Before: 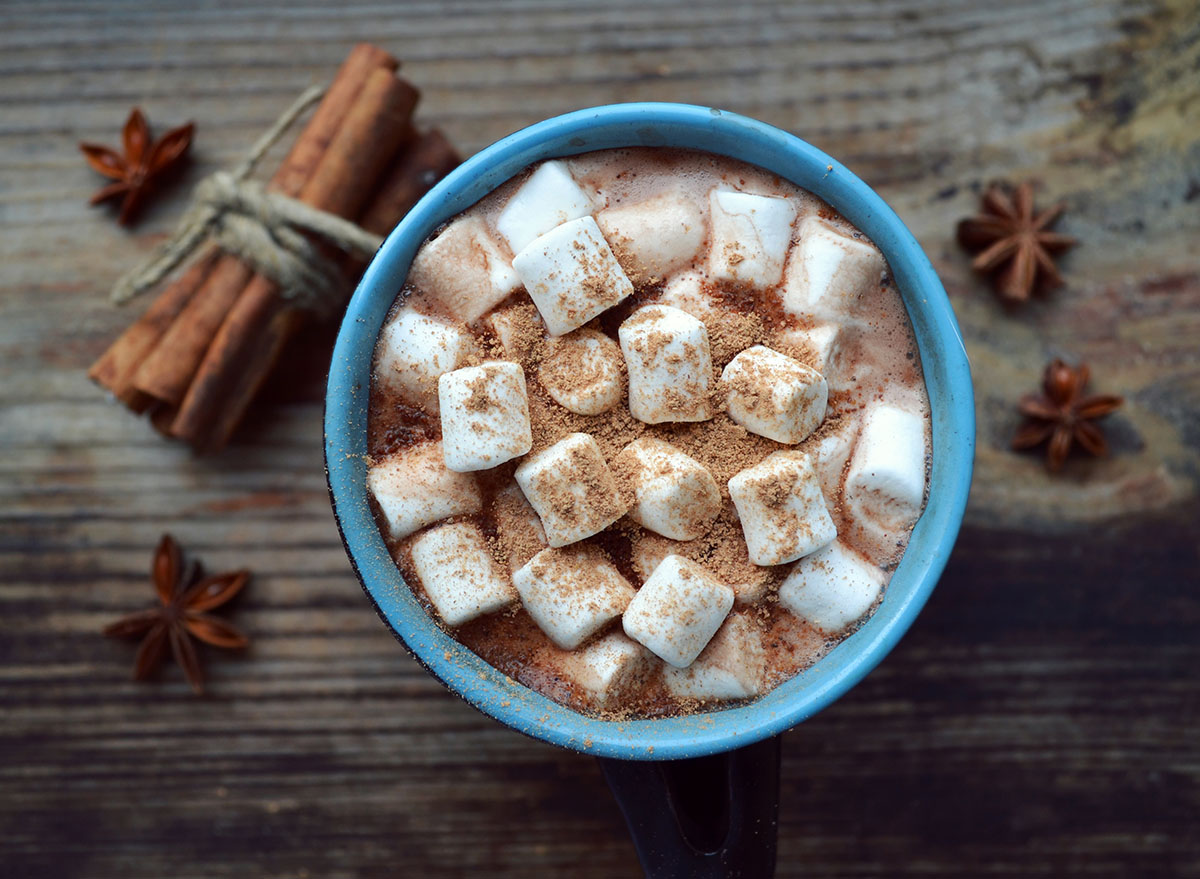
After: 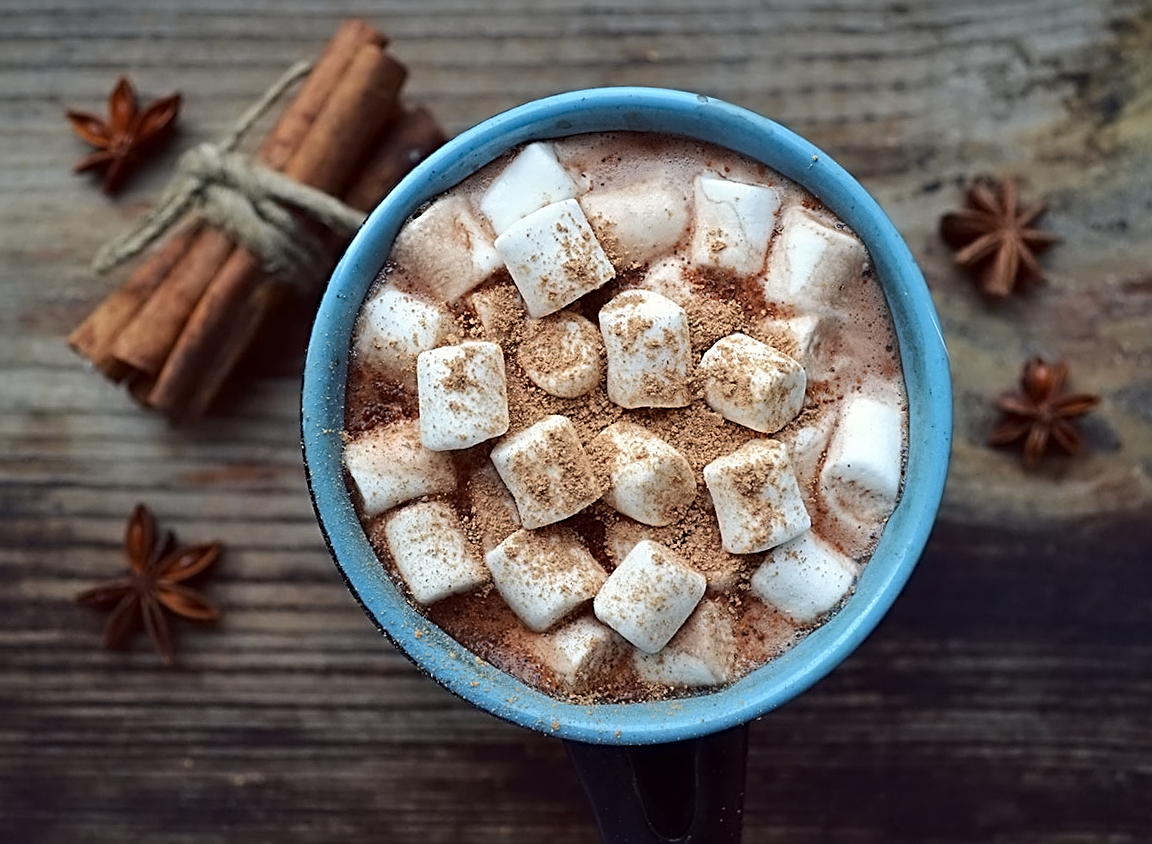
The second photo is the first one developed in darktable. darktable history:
crop and rotate: angle -1.76°
sharpen: radius 2.562, amount 0.64
contrast equalizer: octaves 7, y [[0.5 ×6], [0.5 ×6], [0.5 ×6], [0 ×6], [0, 0.039, 0.251, 0.29, 0.293, 0.292]]
